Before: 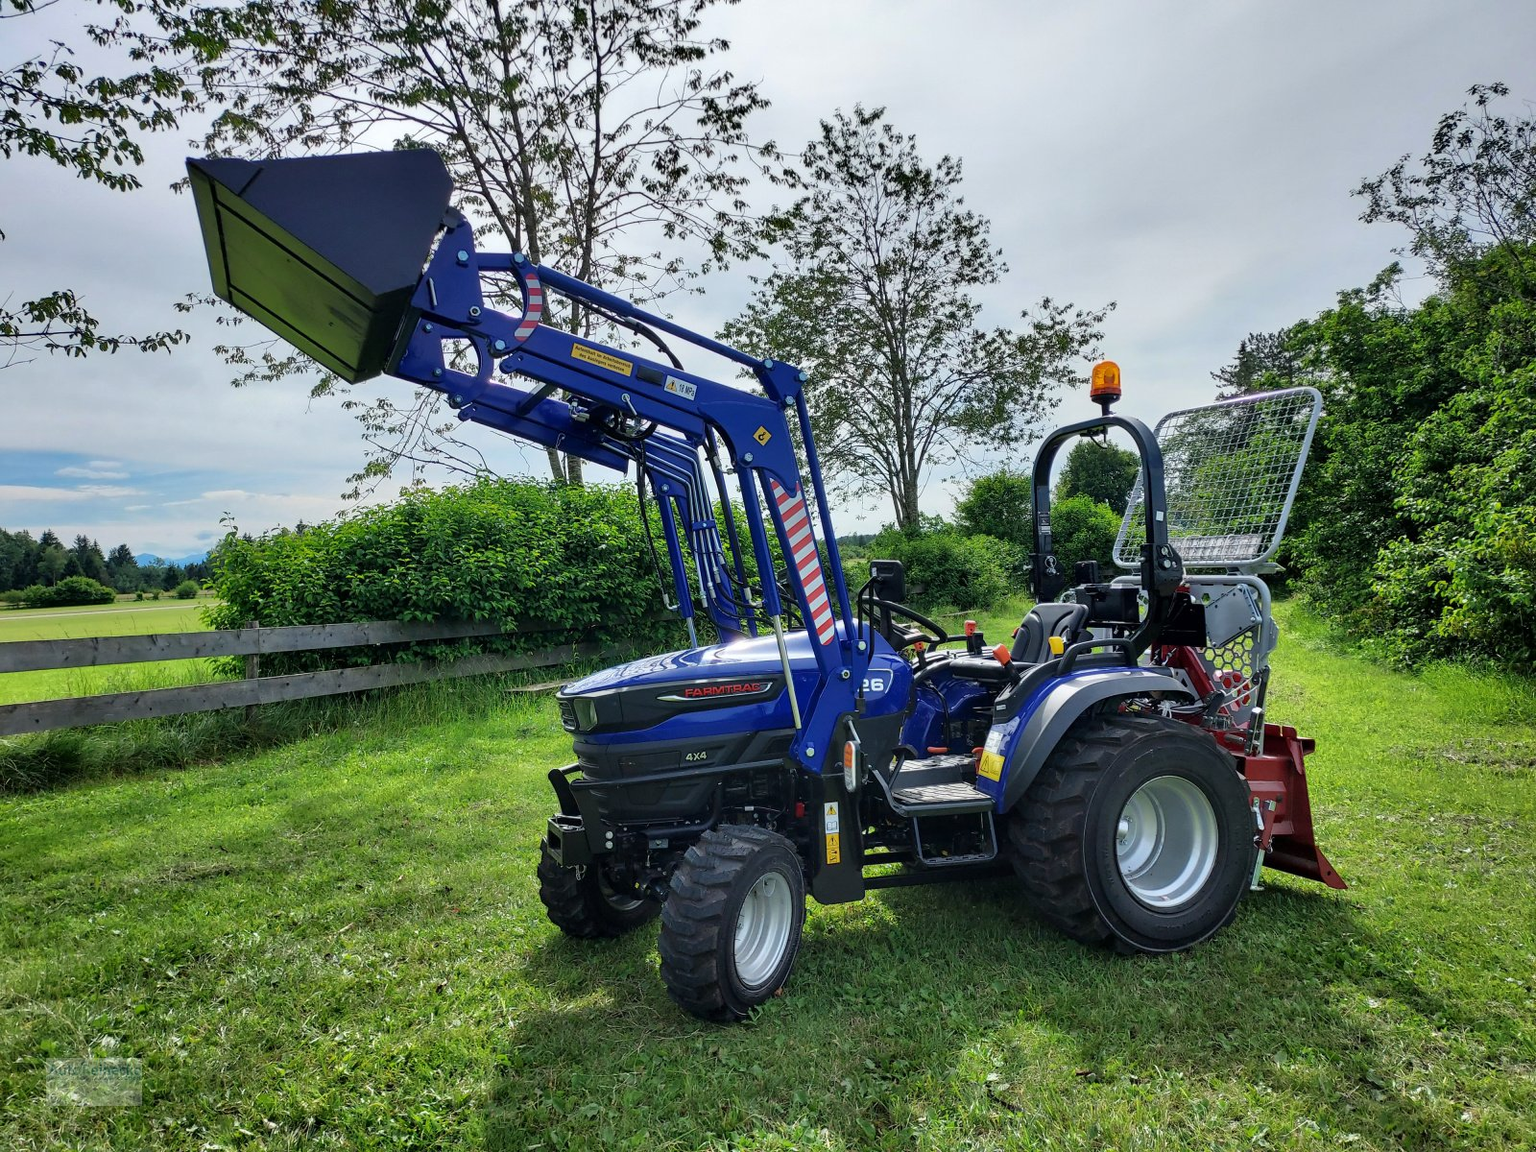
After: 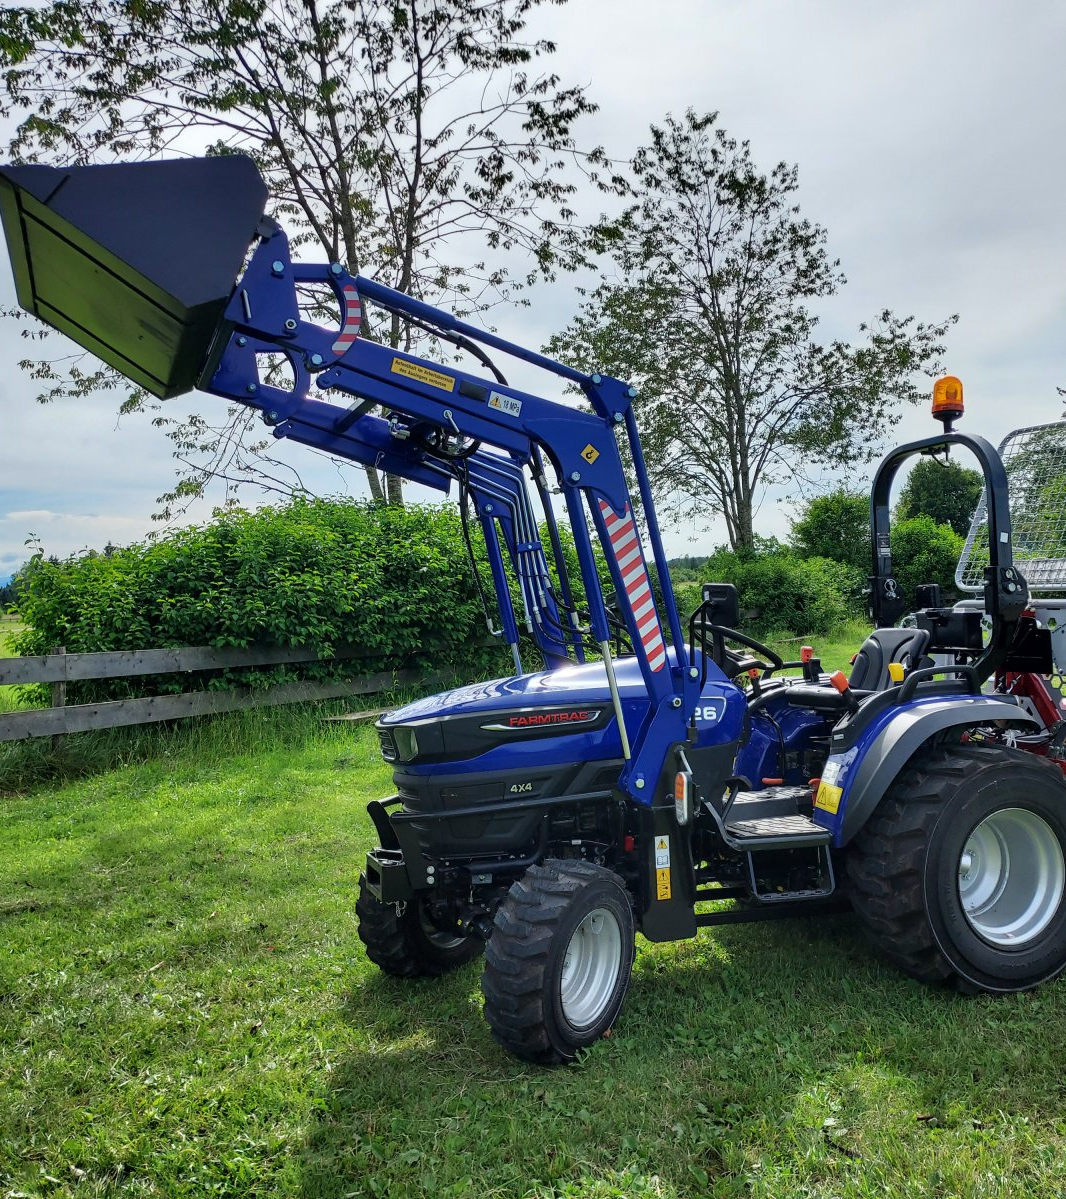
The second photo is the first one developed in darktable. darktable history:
crop and rotate: left 12.786%, right 20.54%
